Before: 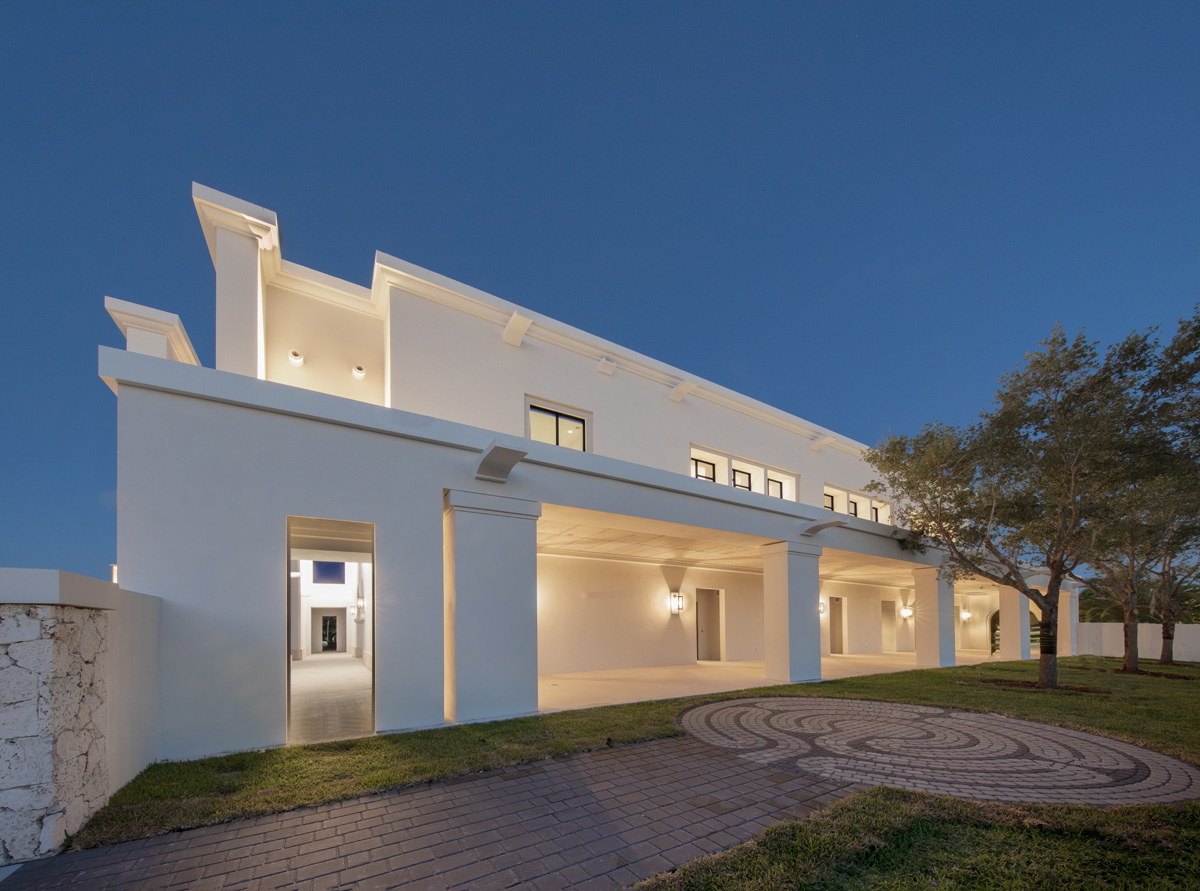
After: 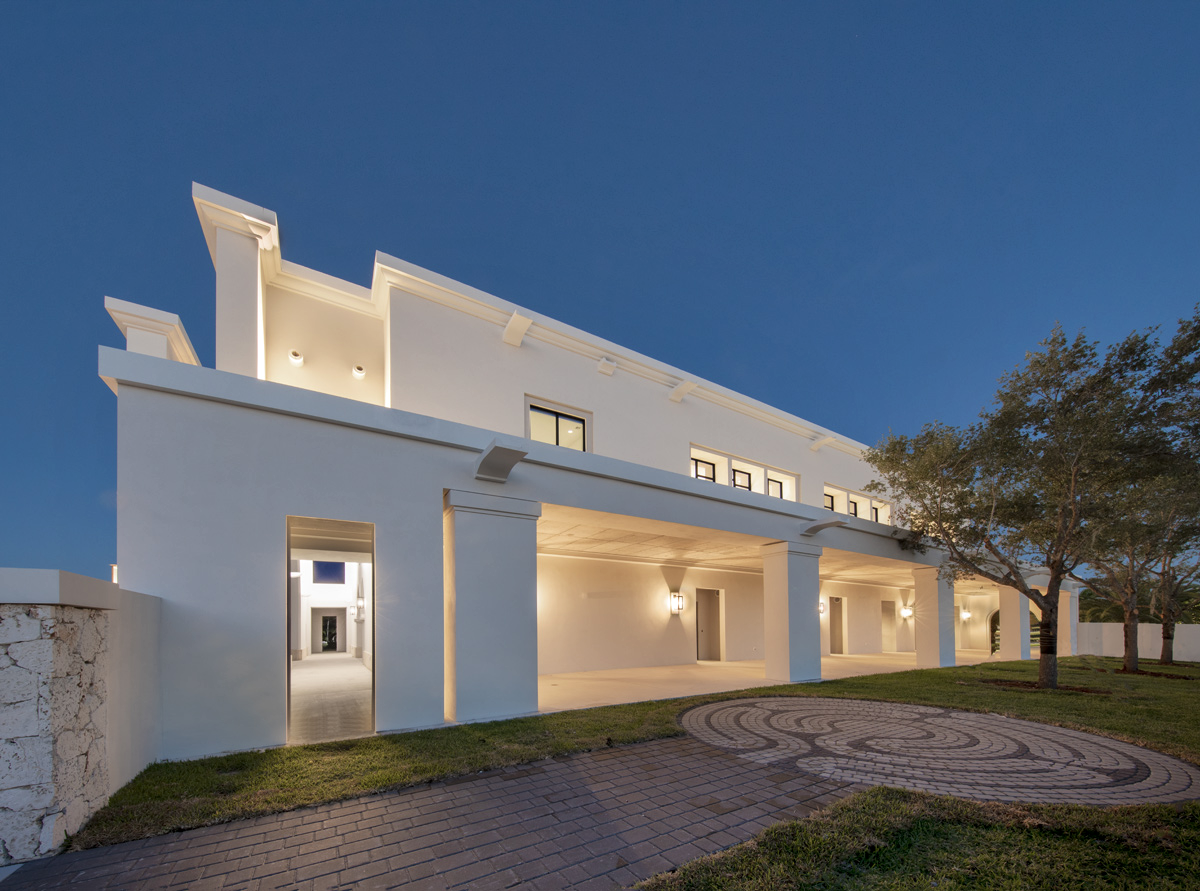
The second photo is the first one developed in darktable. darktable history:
tone equalizer: on, module defaults
local contrast: mode bilateral grid, contrast 20, coarseness 50, detail 120%, midtone range 0.2
